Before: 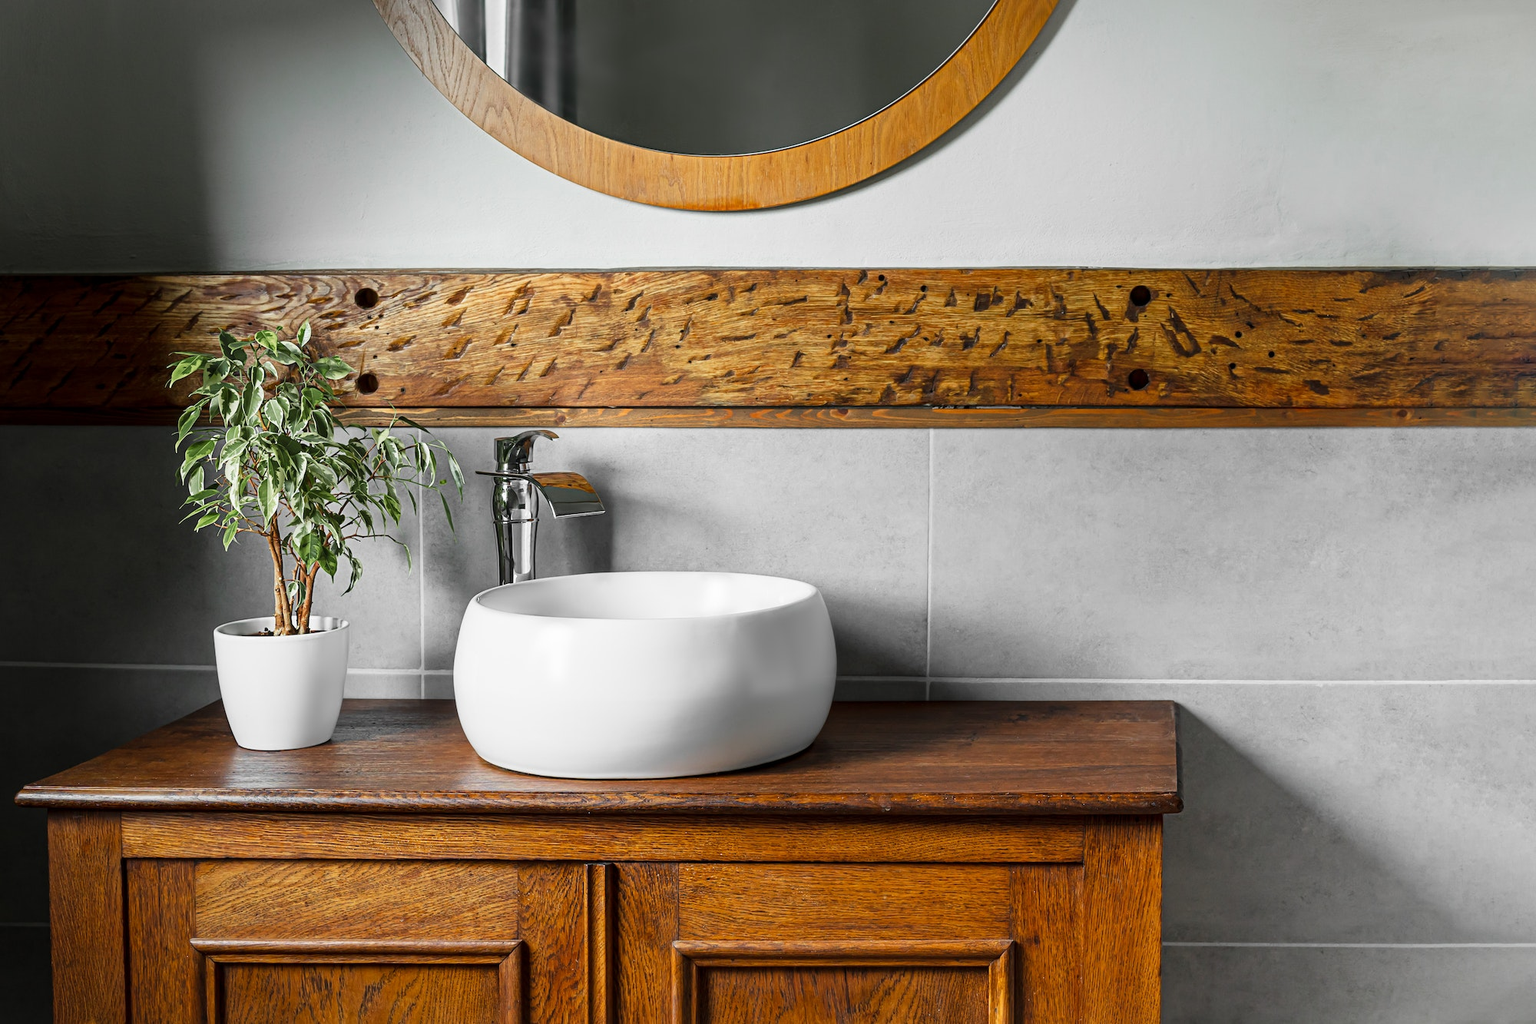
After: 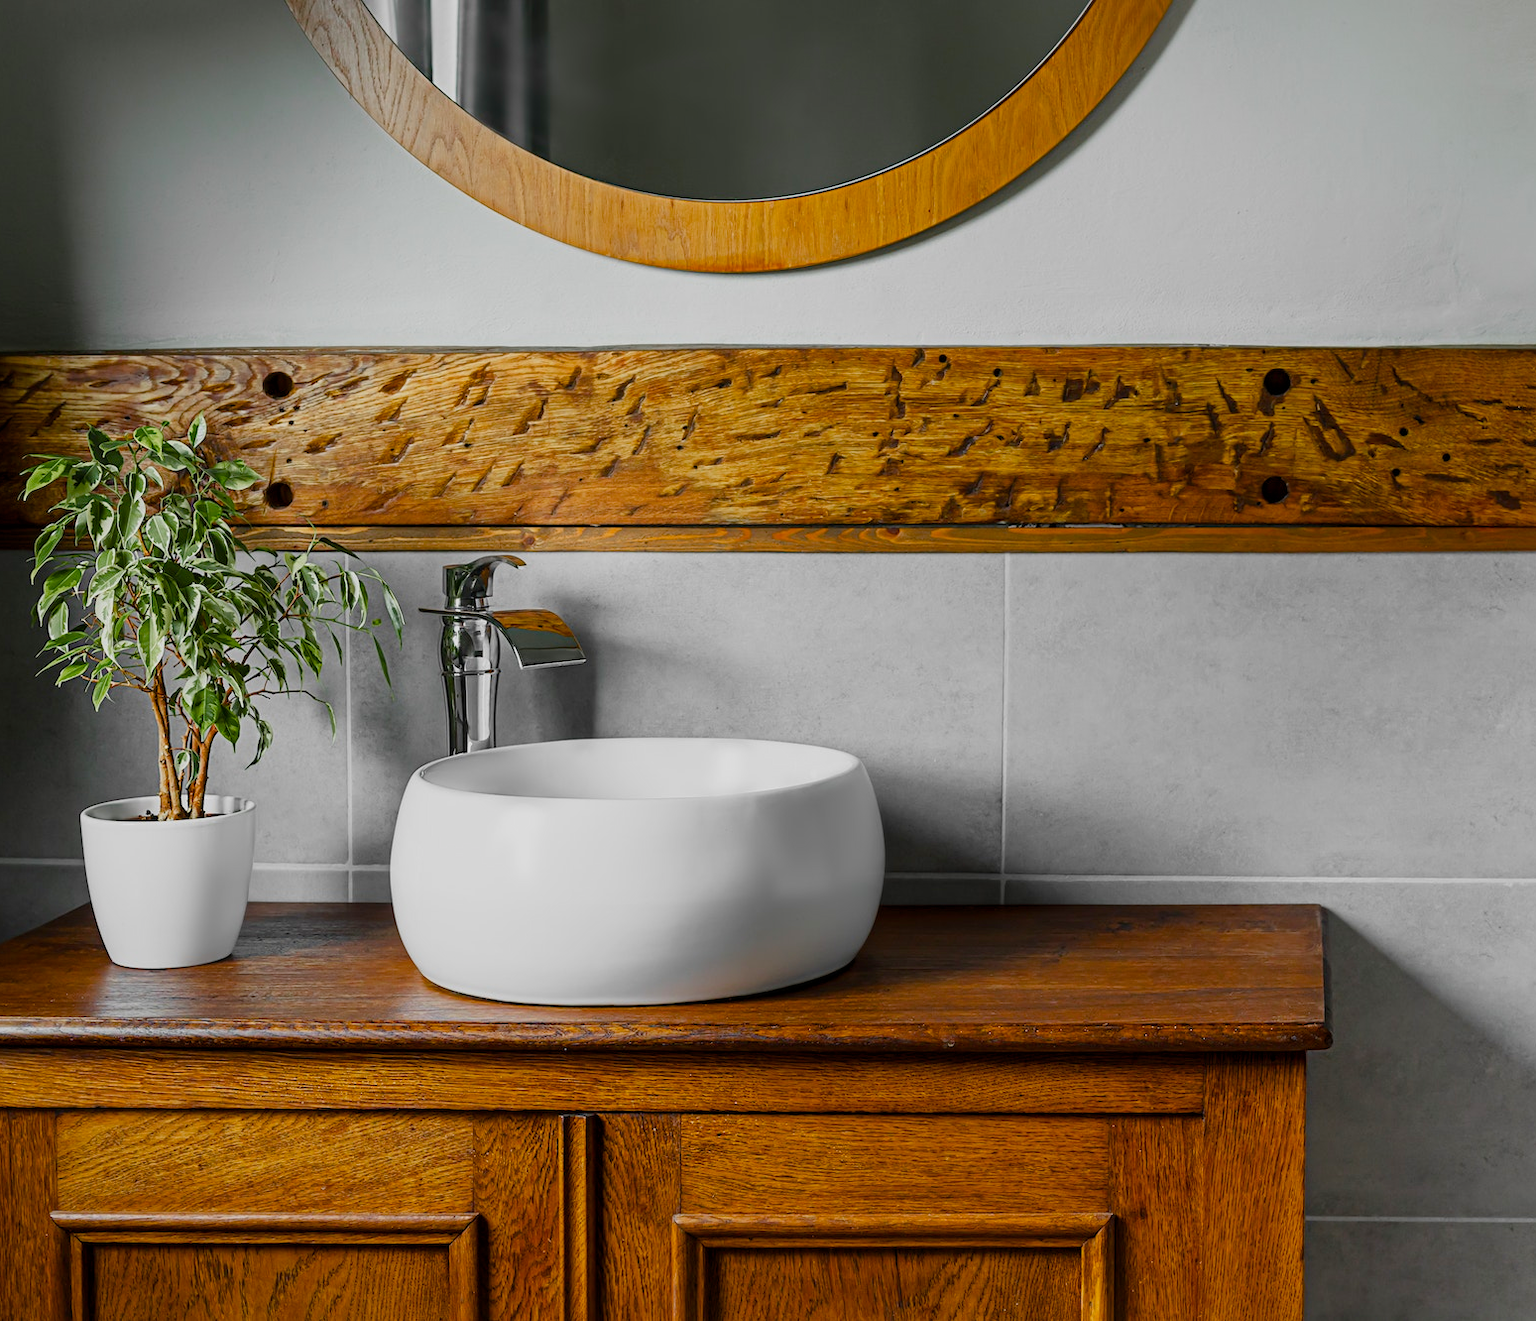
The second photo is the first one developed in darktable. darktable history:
exposure: exposure -0.462 EV, compensate highlight preservation false
levels: levels [0, 0.499, 1]
color balance rgb: perceptual saturation grading › global saturation 35%, perceptual saturation grading › highlights -30%, perceptual saturation grading › shadows 35%, perceptual brilliance grading › global brilliance 3%, perceptual brilliance grading › highlights -3%, perceptual brilliance grading › shadows 3%
crop: left 9.88%, right 12.664%
